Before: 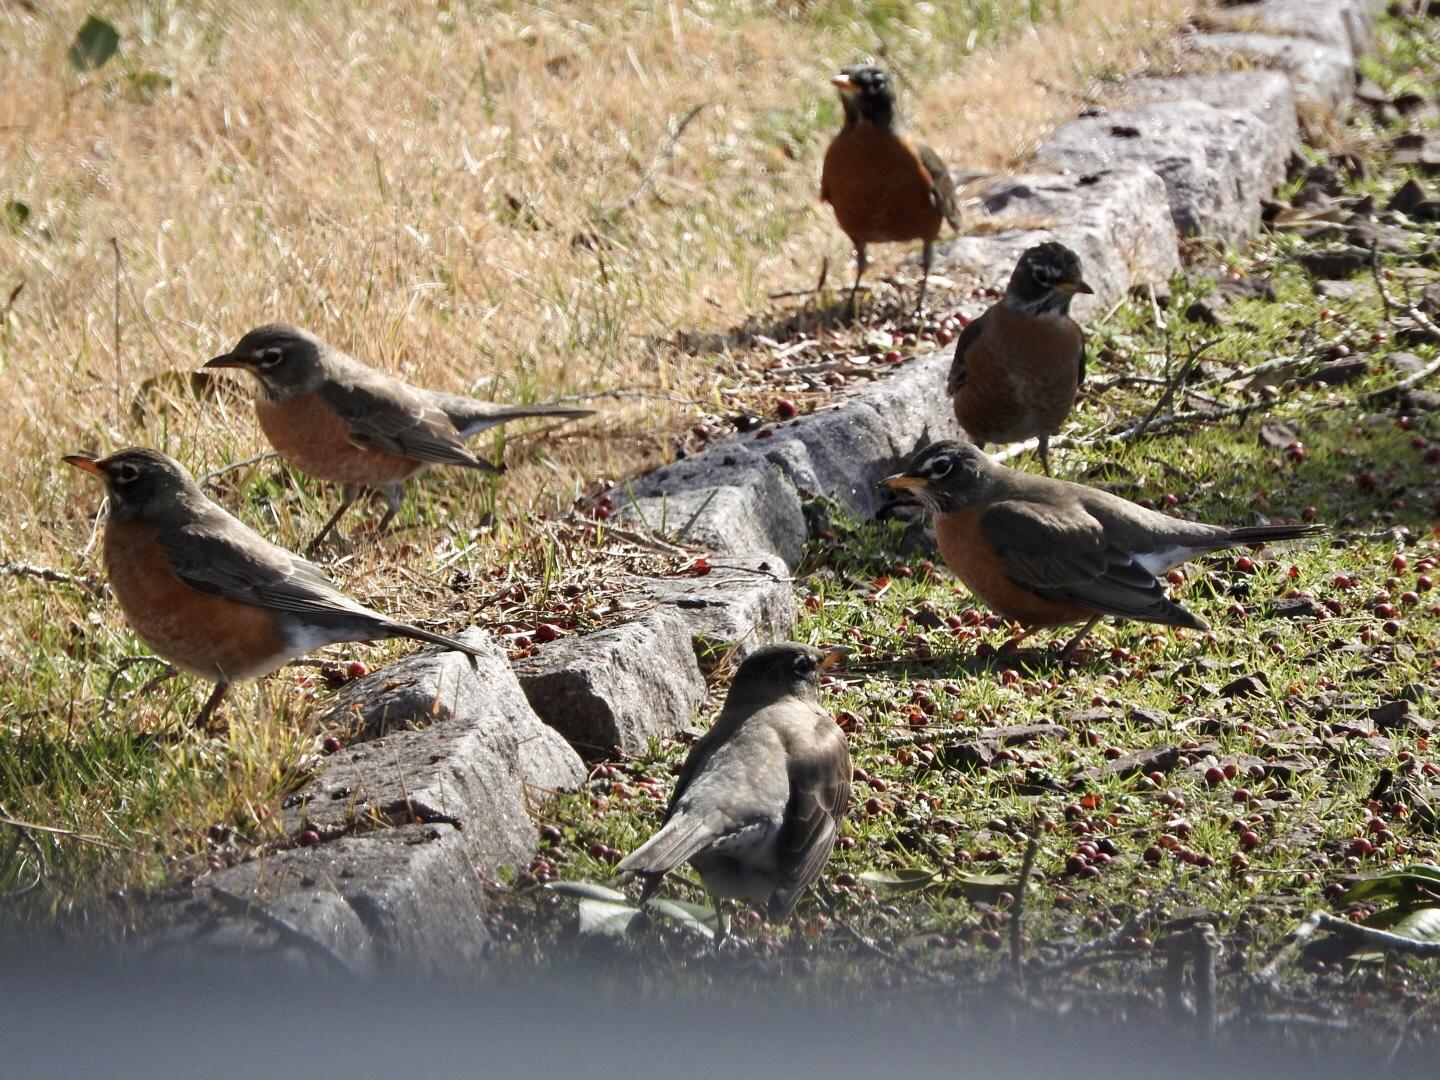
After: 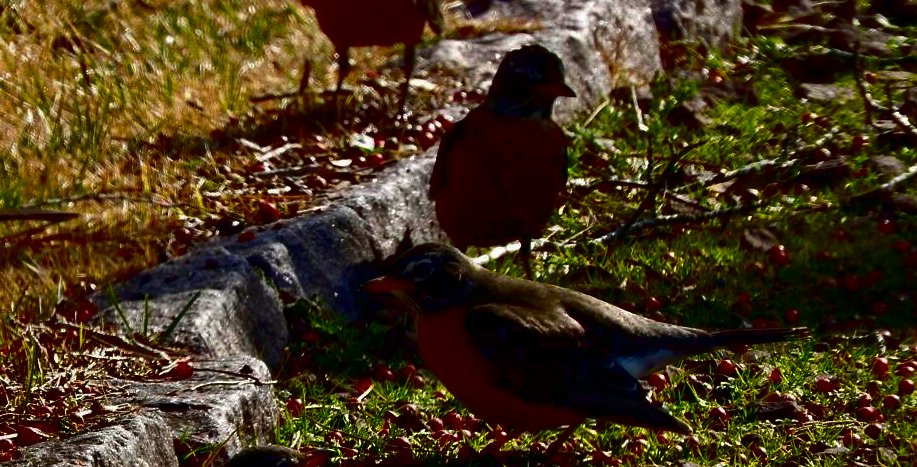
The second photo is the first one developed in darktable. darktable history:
contrast brightness saturation: brightness -1, saturation 1
crop: left 36.005%, top 18.293%, right 0.31%, bottom 38.444%
